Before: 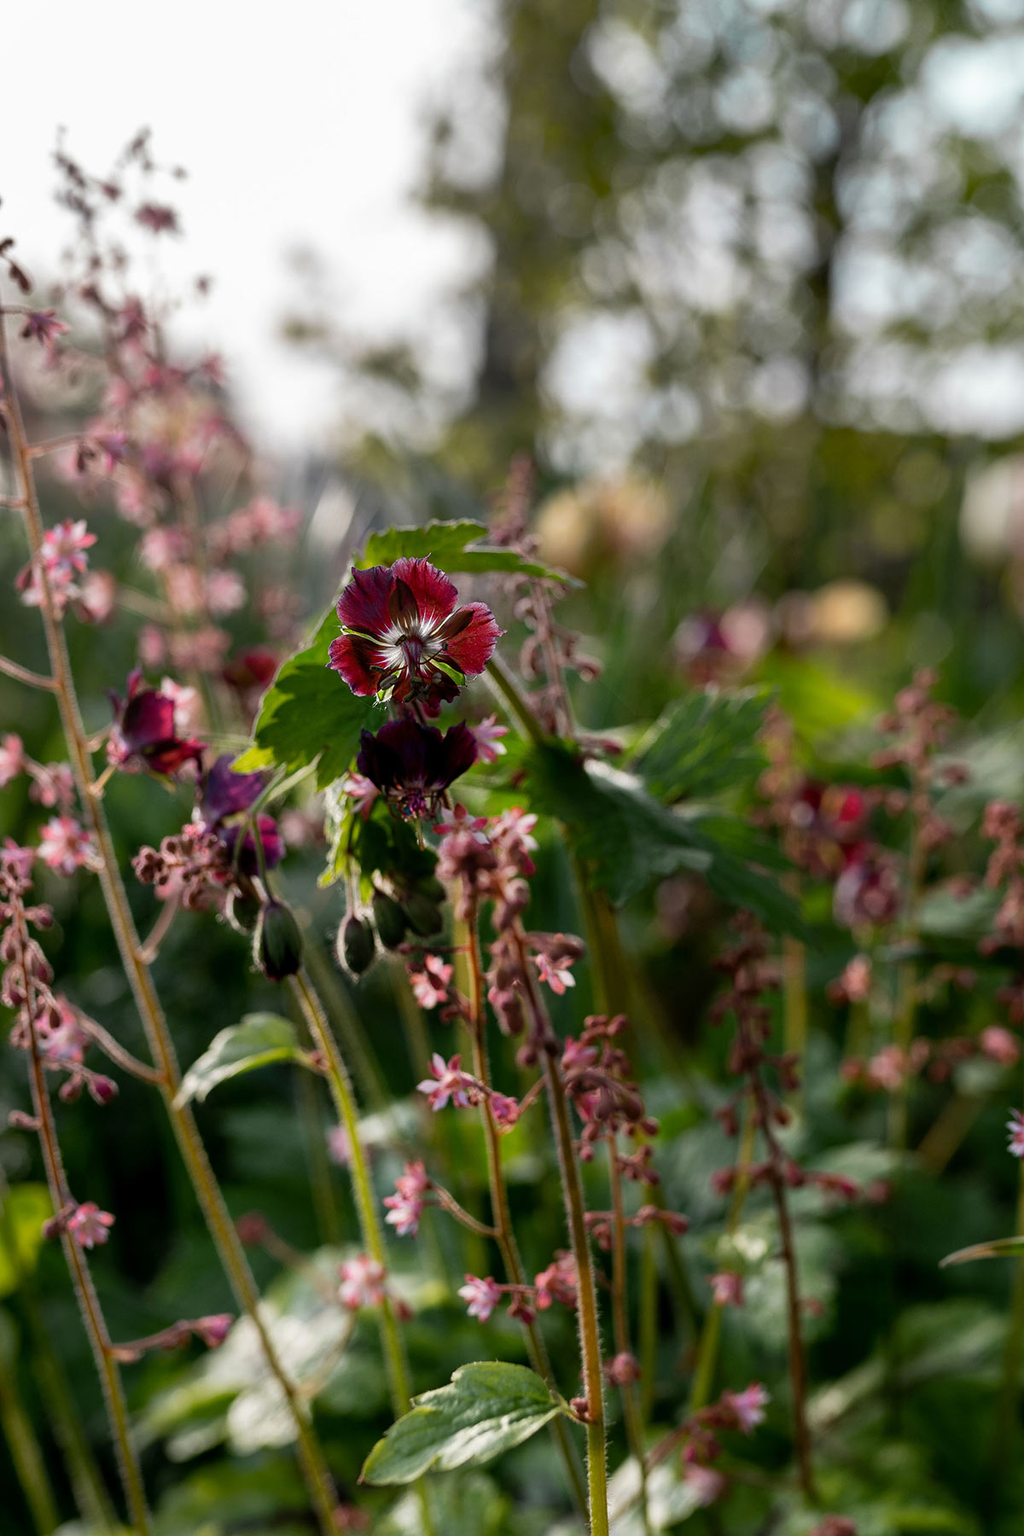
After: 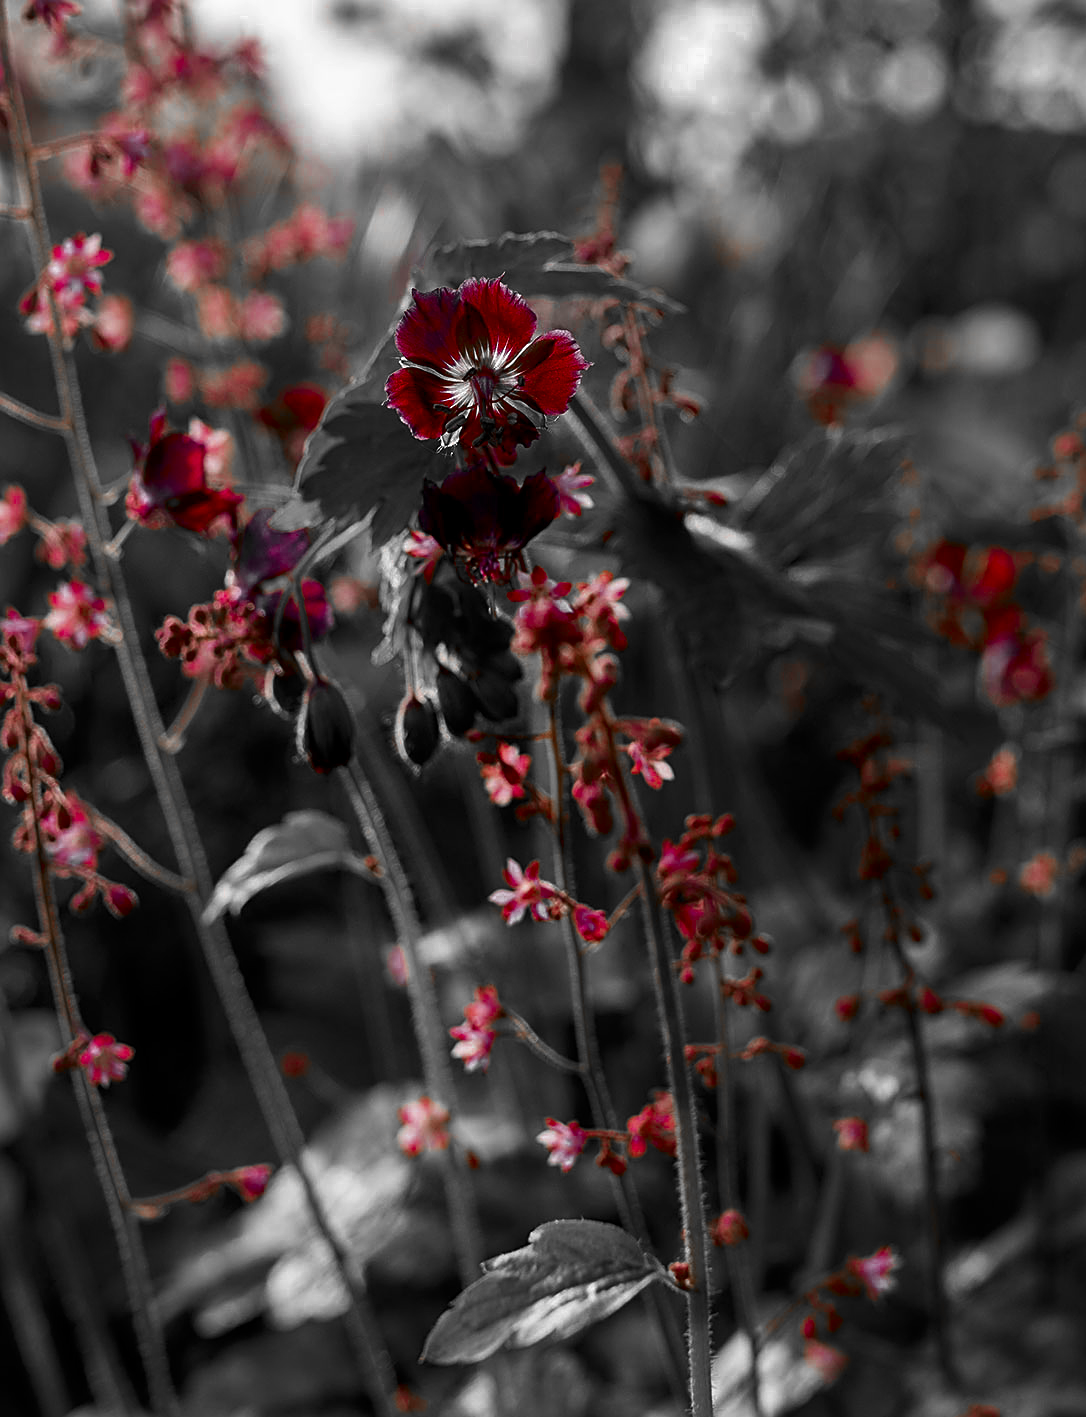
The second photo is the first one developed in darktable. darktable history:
color zones: curves: ch0 [(0, 0.352) (0.143, 0.407) (0.286, 0.386) (0.429, 0.431) (0.571, 0.829) (0.714, 0.853) (0.857, 0.833) (1, 0.352)]; ch1 [(0, 0.604) (0.072, 0.726) (0.096, 0.608) (0.205, 0.007) (0.571, -0.006) (0.839, -0.013) (0.857, -0.012) (1, 0.604)]
crop: top 20.916%, right 9.437%, bottom 0.316%
sharpen: on, module defaults
contrast brightness saturation: contrast 0.07, brightness -0.14, saturation 0.11
